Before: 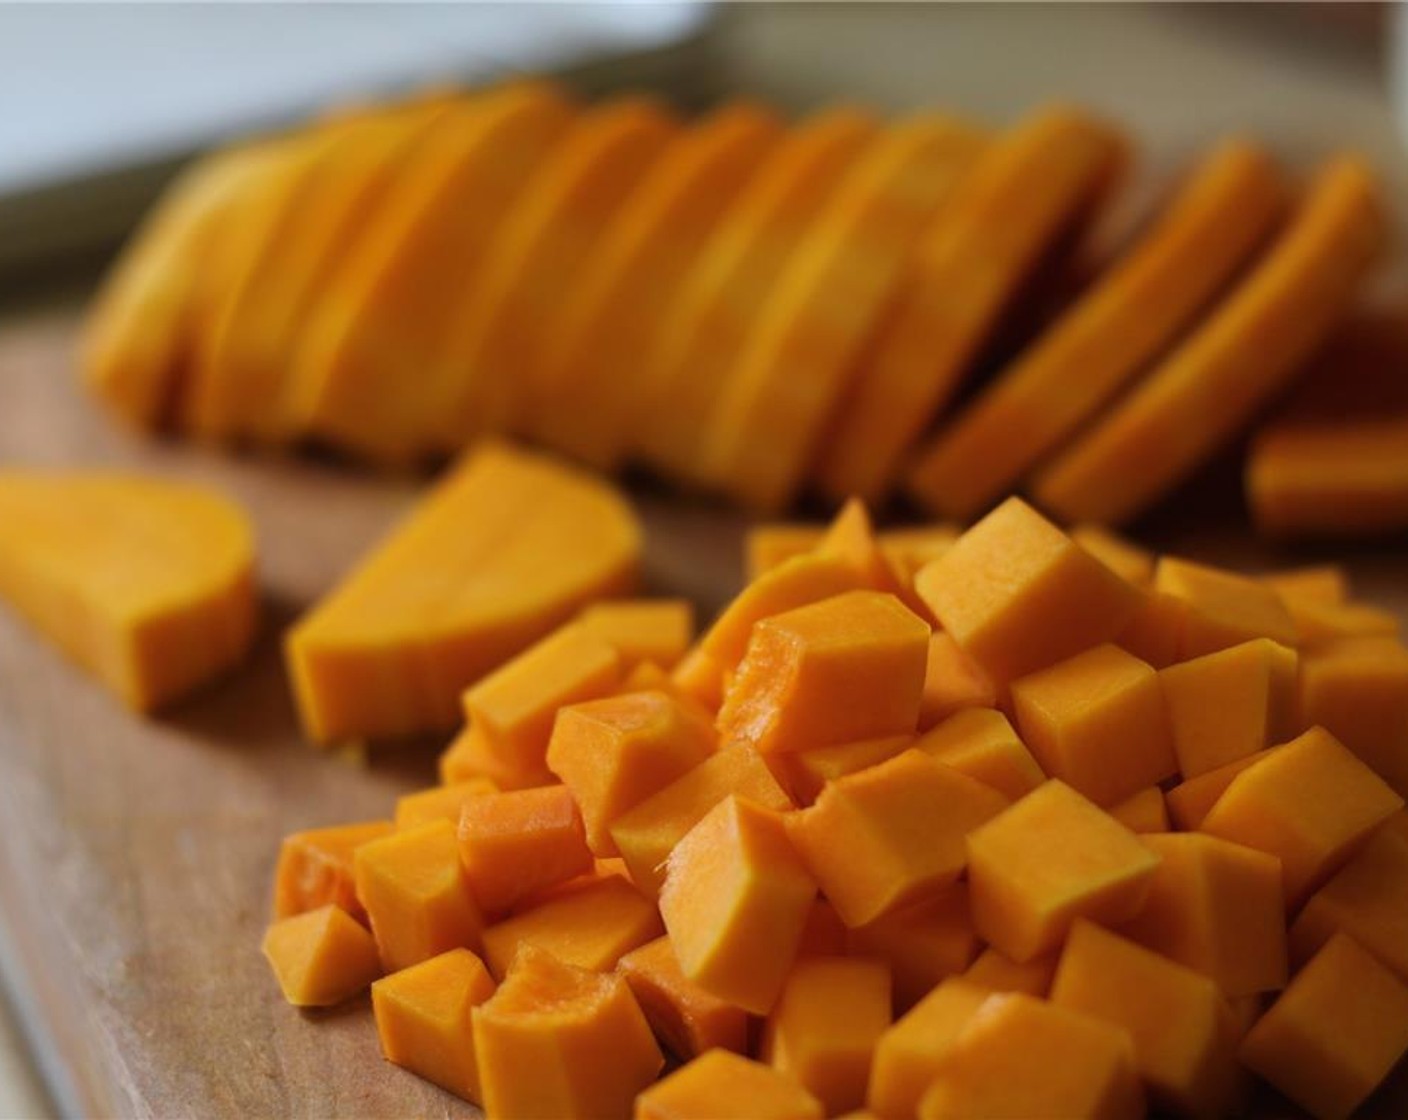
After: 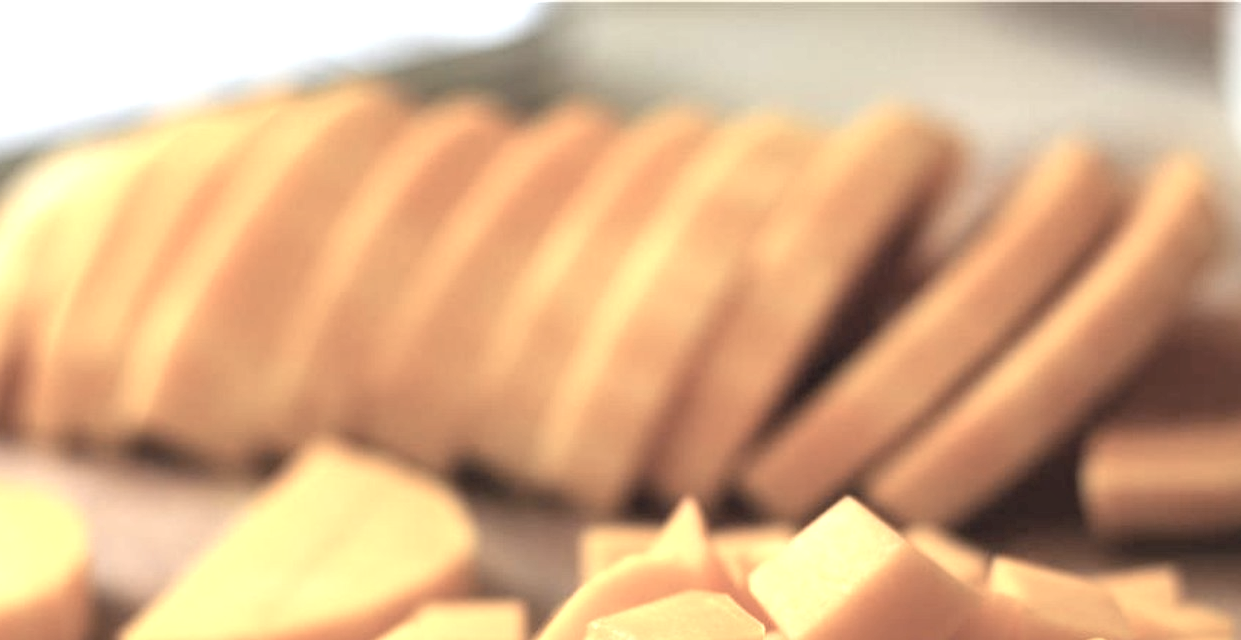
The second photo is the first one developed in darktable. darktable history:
local contrast: mode bilateral grid, contrast 20, coarseness 50, detail 120%, midtone range 0.2
contrast brightness saturation: brightness 0.18, saturation -0.5
exposure: black level correction 0, exposure 1.55 EV, compensate exposure bias true, compensate highlight preservation false
crop and rotate: left 11.812%, bottom 42.776%
